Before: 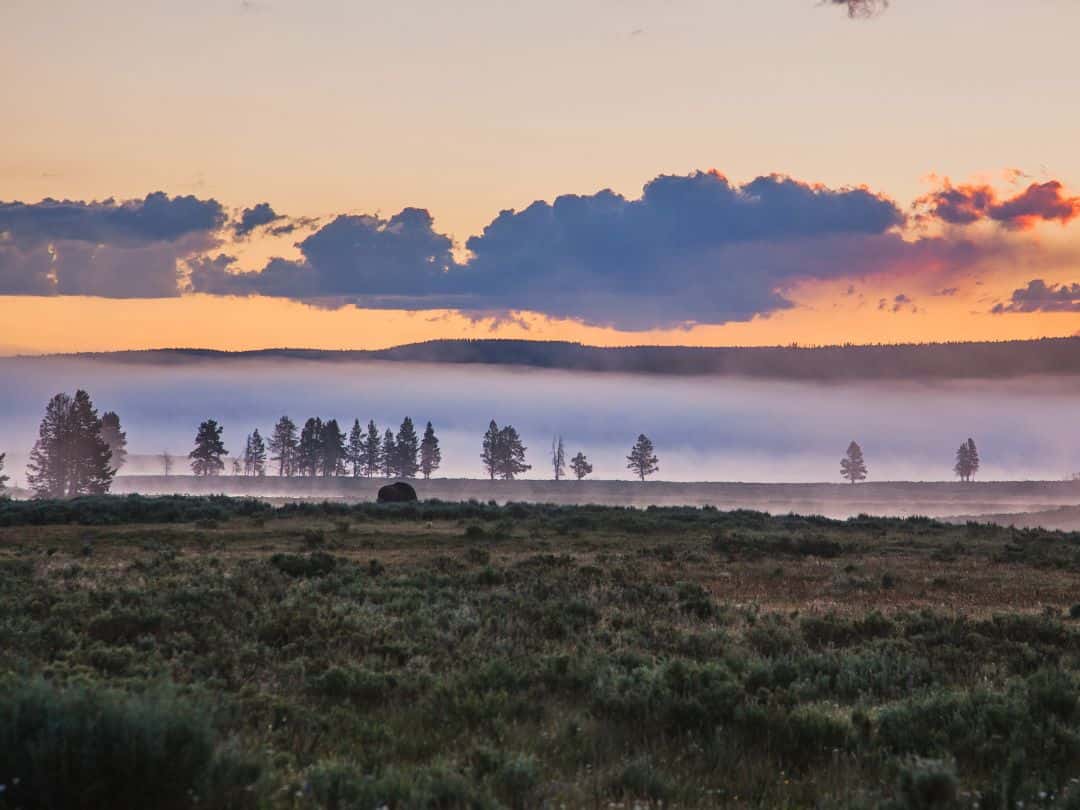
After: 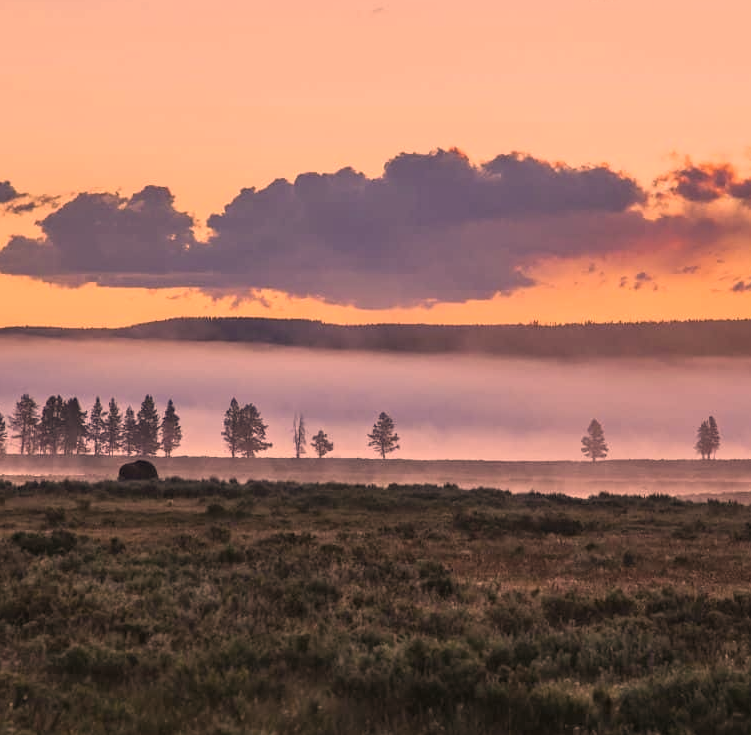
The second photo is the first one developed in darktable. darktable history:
color correction: highlights a* 40, highlights b* 40, saturation 0.69
crop and rotate: left 24.034%, top 2.838%, right 6.406%, bottom 6.299%
